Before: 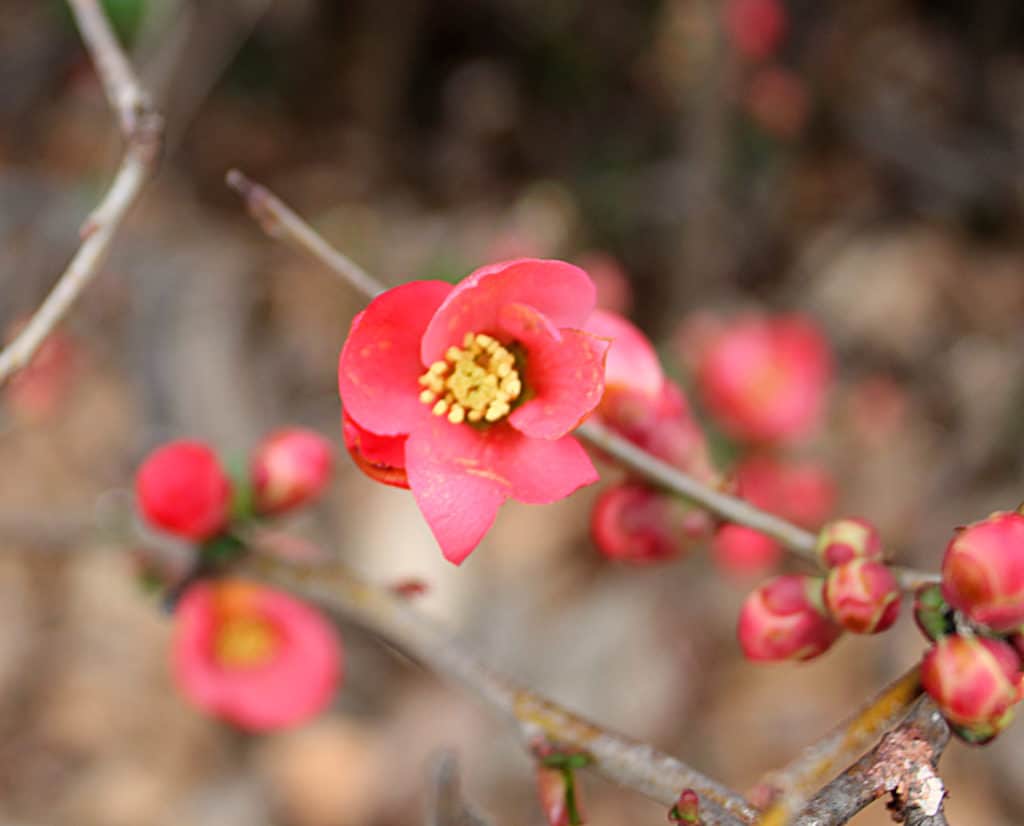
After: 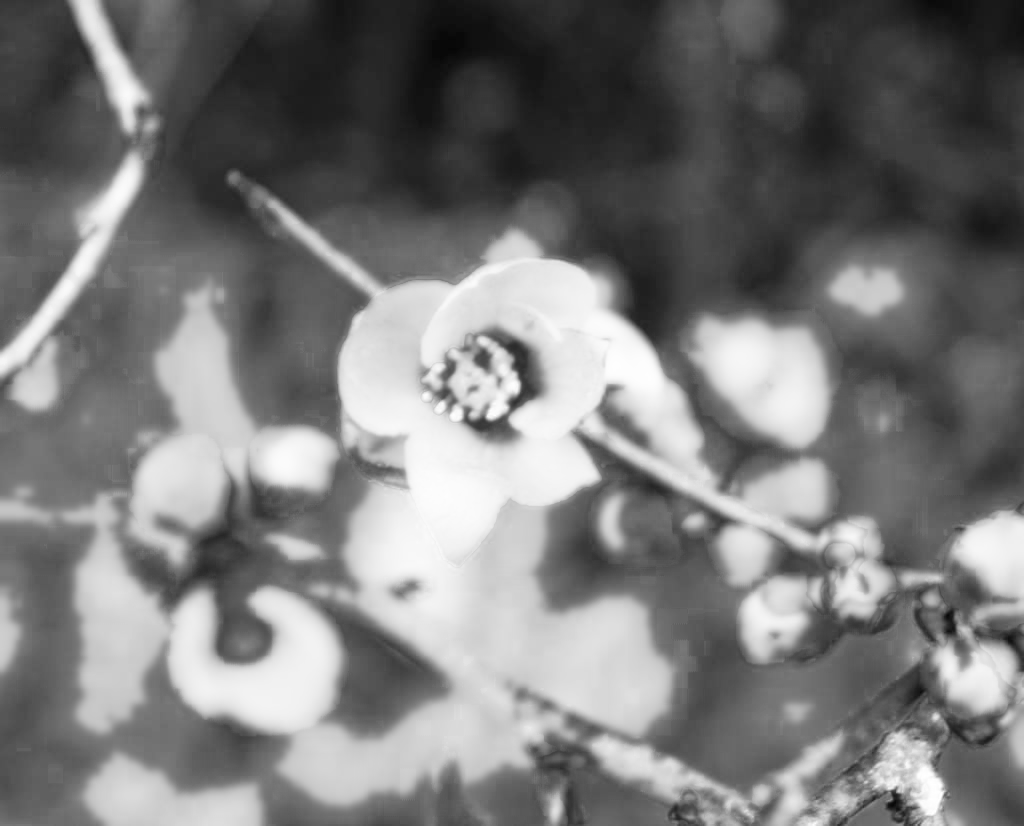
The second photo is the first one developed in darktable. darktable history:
fill light: on, module defaults
color zones: curves: ch0 [(0.002, 0.589) (0.107, 0.484) (0.146, 0.249) (0.217, 0.352) (0.309, 0.525) (0.39, 0.404) (0.455, 0.169) (0.597, 0.055) (0.724, 0.212) (0.775, 0.691) (0.869, 0.571) (1, 0.587)]; ch1 [(0, 0) (0.143, 0) (0.286, 0) (0.429, 0) (0.571, 0) (0.714, 0) (0.857, 0)]
bloom: size 0%, threshold 54.82%, strength 8.31%
